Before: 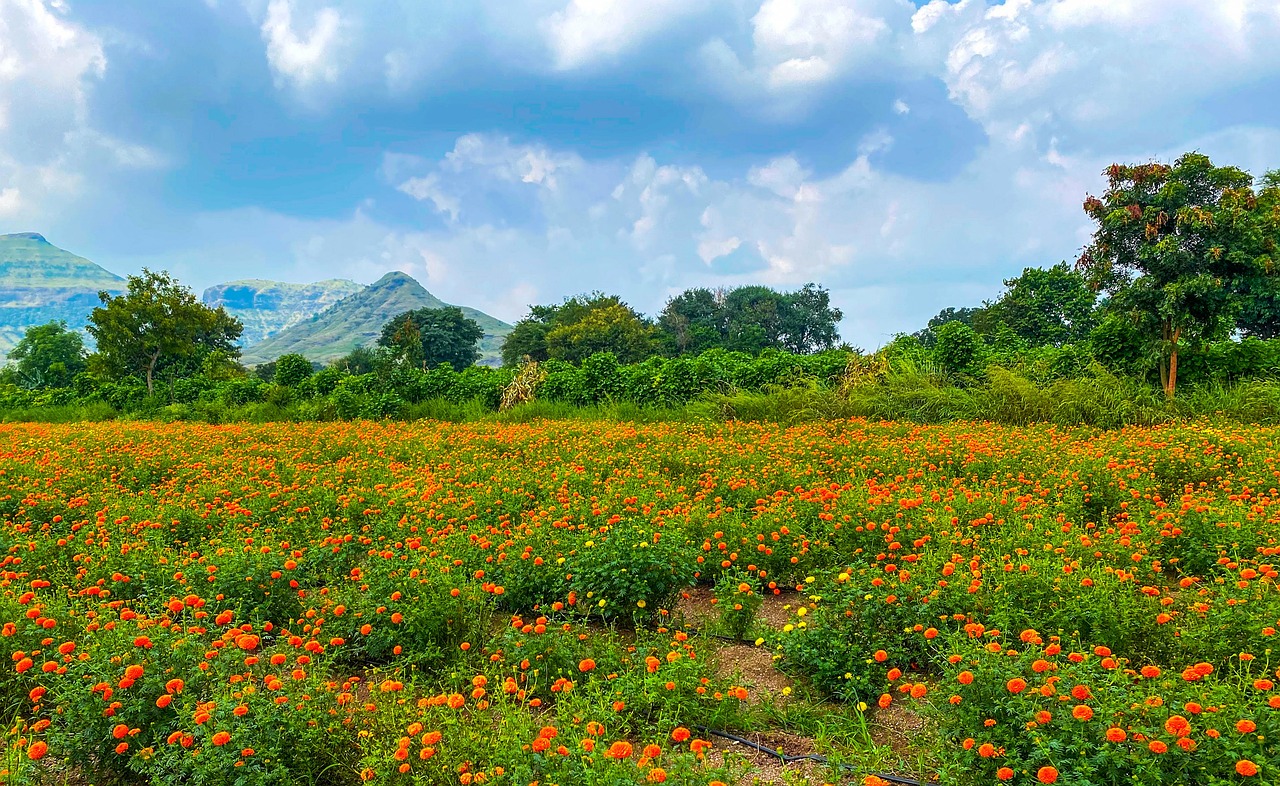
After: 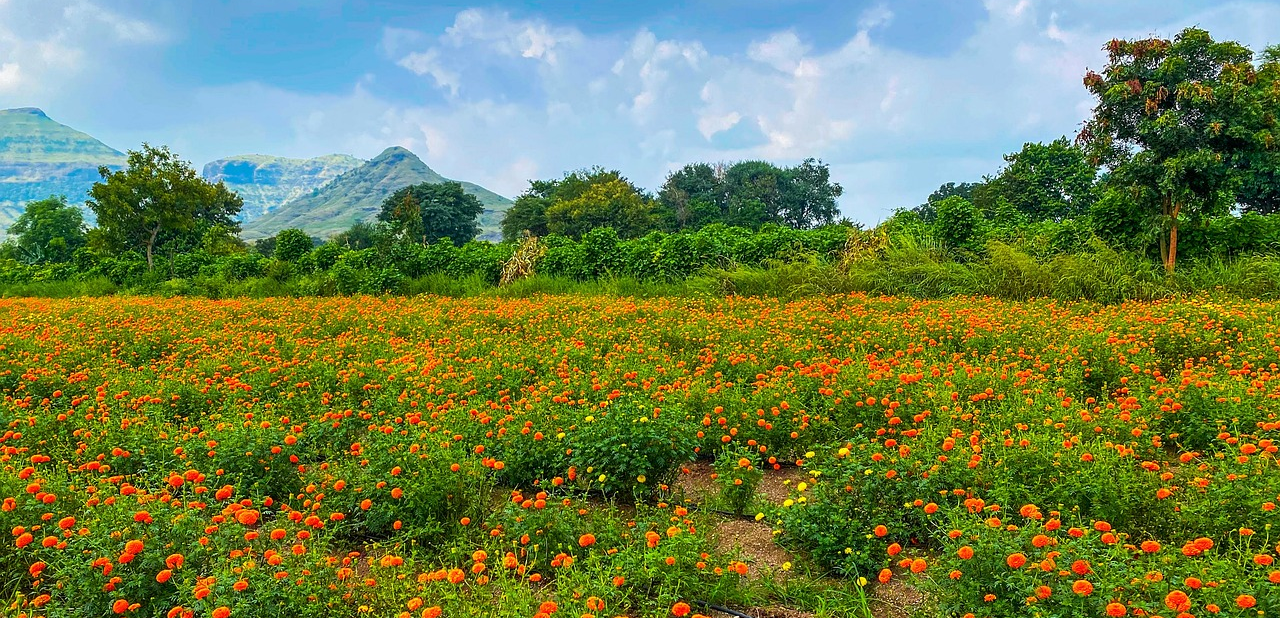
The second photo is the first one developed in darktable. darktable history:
crop and rotate: top 15.997%, bottom 5.312%
